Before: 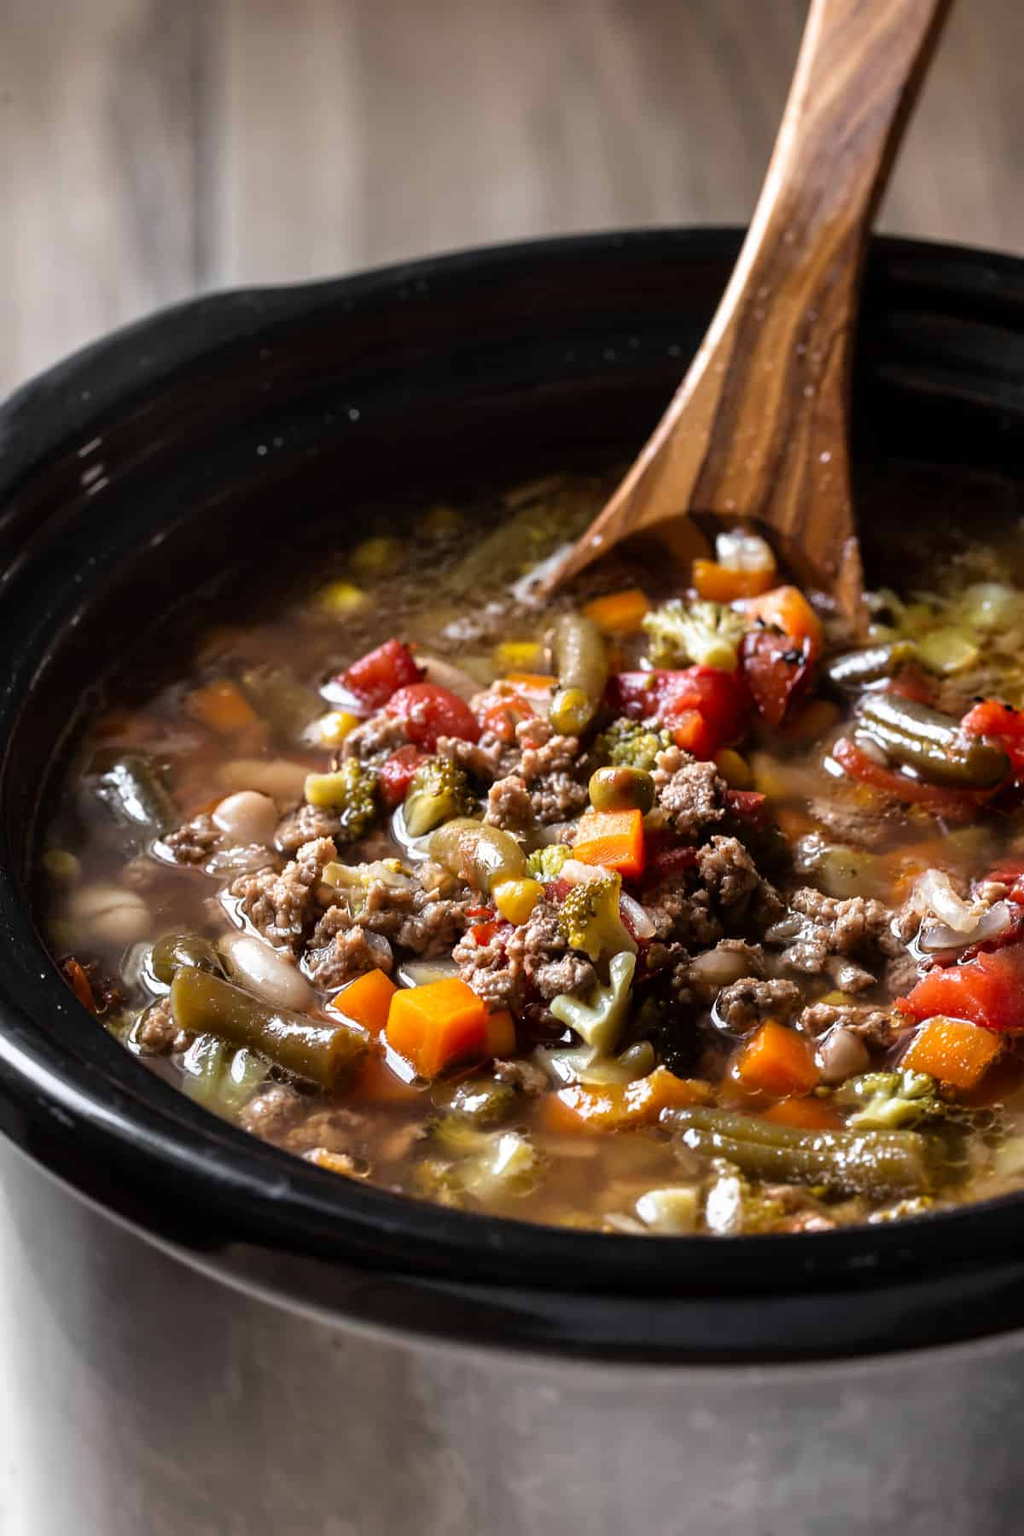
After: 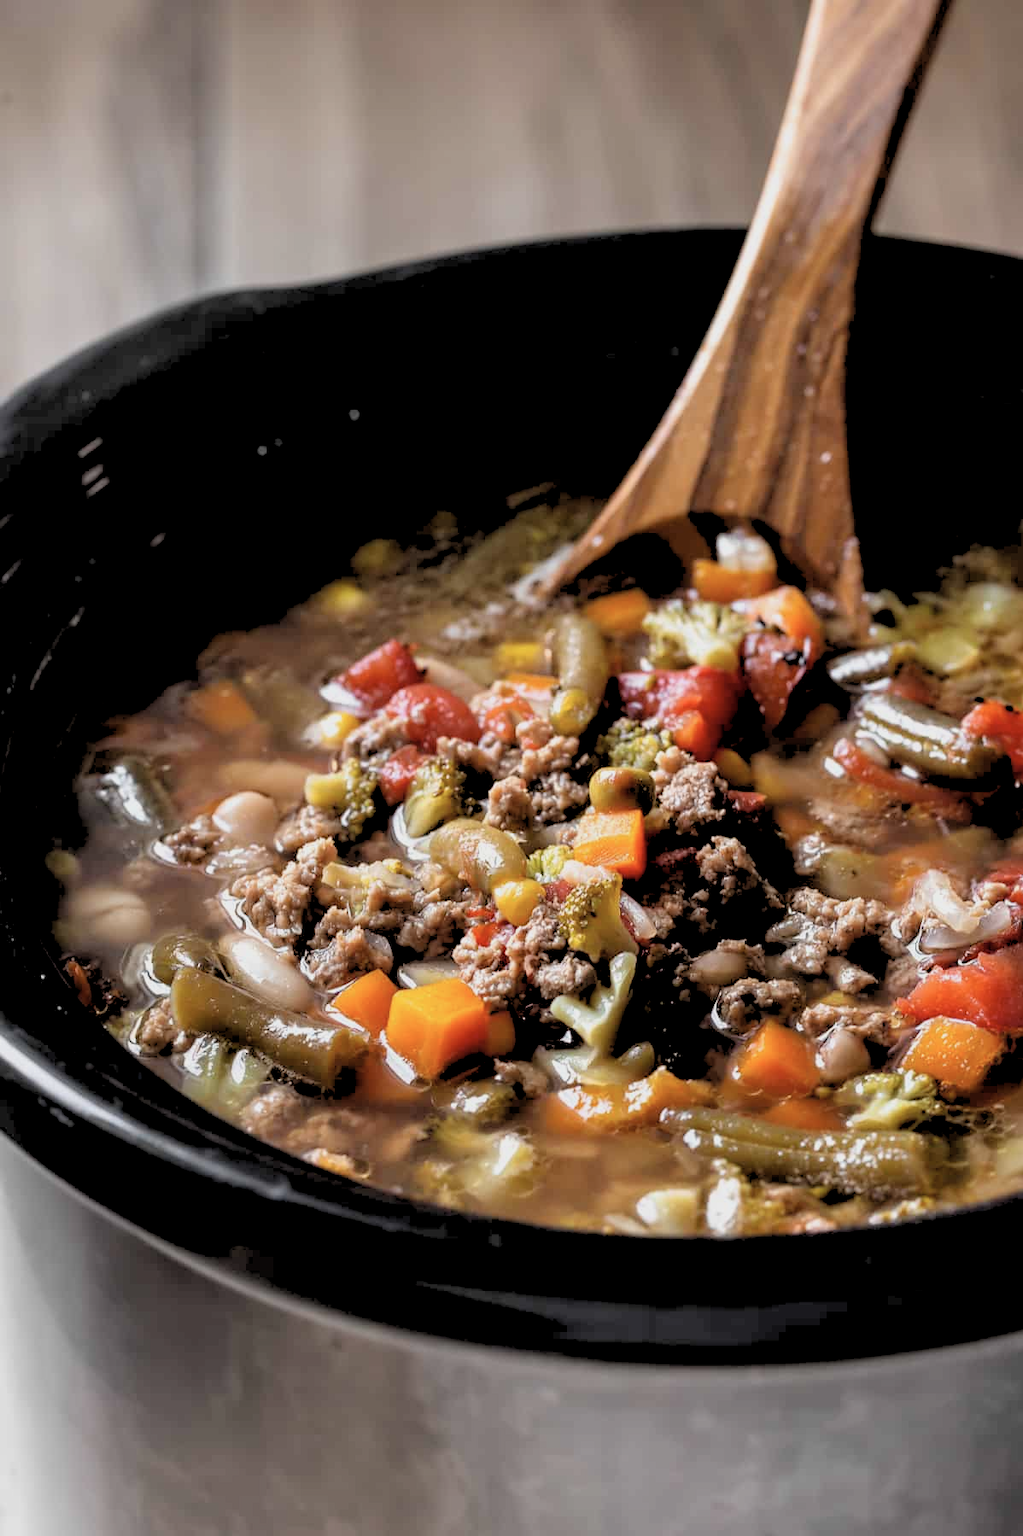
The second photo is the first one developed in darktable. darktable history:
rgb levels: preserve colors sum RGB, levels [[0.038, 0.433, 0.934], [0, 0.5, 1], [0, 0.5, 1]]
contrast brightness saturation: saturation -0.17
